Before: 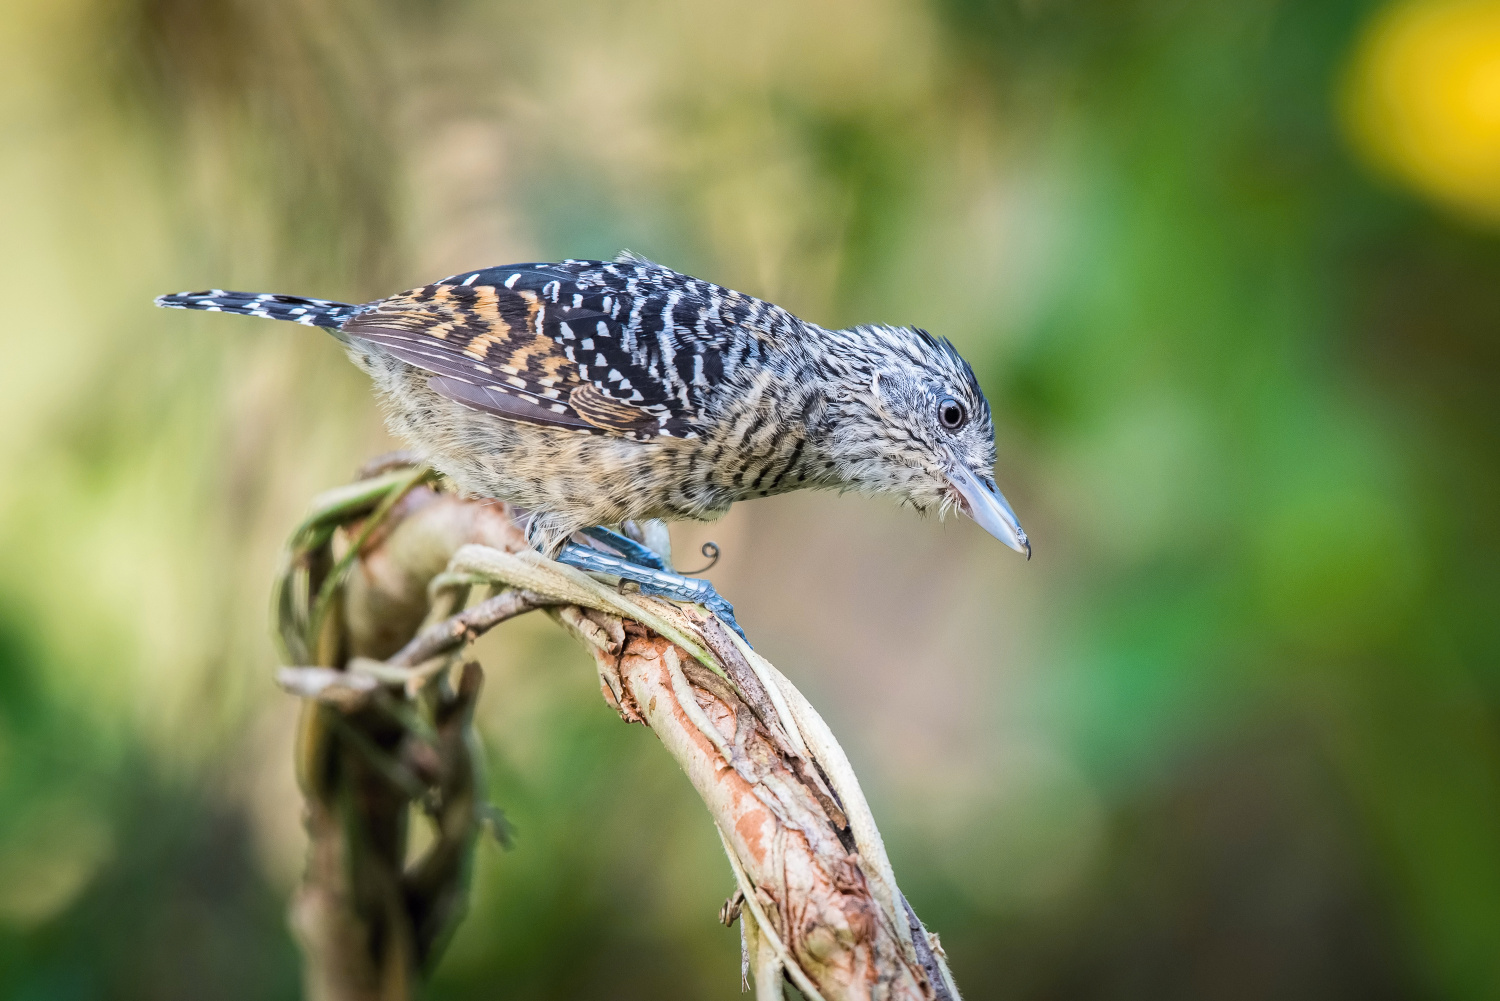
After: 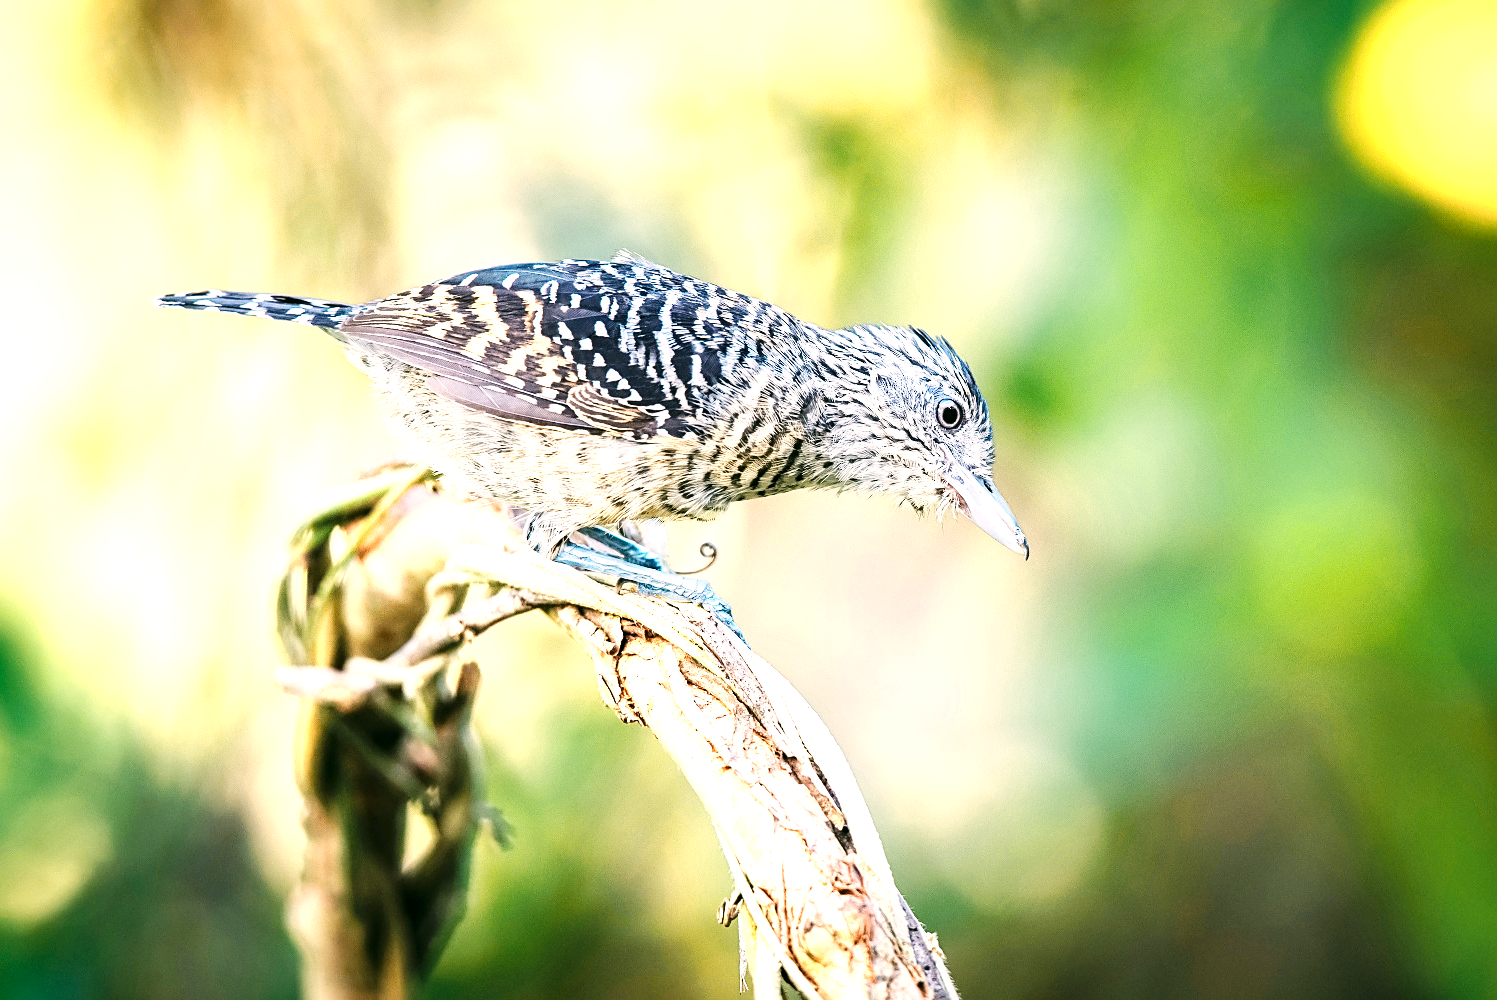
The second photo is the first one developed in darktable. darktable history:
crop: left 0.161%
sharpen: on, module defaults
color correction: highlights a* 4.55, highlights b* 4.96, shadows a* -8.09, shadows b* 4.62
base curve: curves: ch0 [(0, 0) (0.032, 0.025) (0.121, 0.166) (0.206, 0.329) (0.605, 0.79) (1, 1)], preserve colors none
exposure: black level correction 0, exposure 0.699 EV, compensate exposure bias true, compensate highlight preservation false
color zones: curves: ch0 [(0.018, 0.548) (0.197, 0.654) (0.425, 0.447) (0.605, 0.658) (0.732, 0.579)]; ch1 [(0.105, 0.531) (0.224, 0.531) (0.386, 0.39) (0.618, 0.456) (0.732, 0.456) (0.956, 0.421)]; ch2 [(0.039, 0.583) (0.215, 0.465) (0.399, 0.544) (0.465, 0.548) (0.614, 0.447) (0.724, 0.43) (0.882, 0.623) (0.956, 0.632)]
